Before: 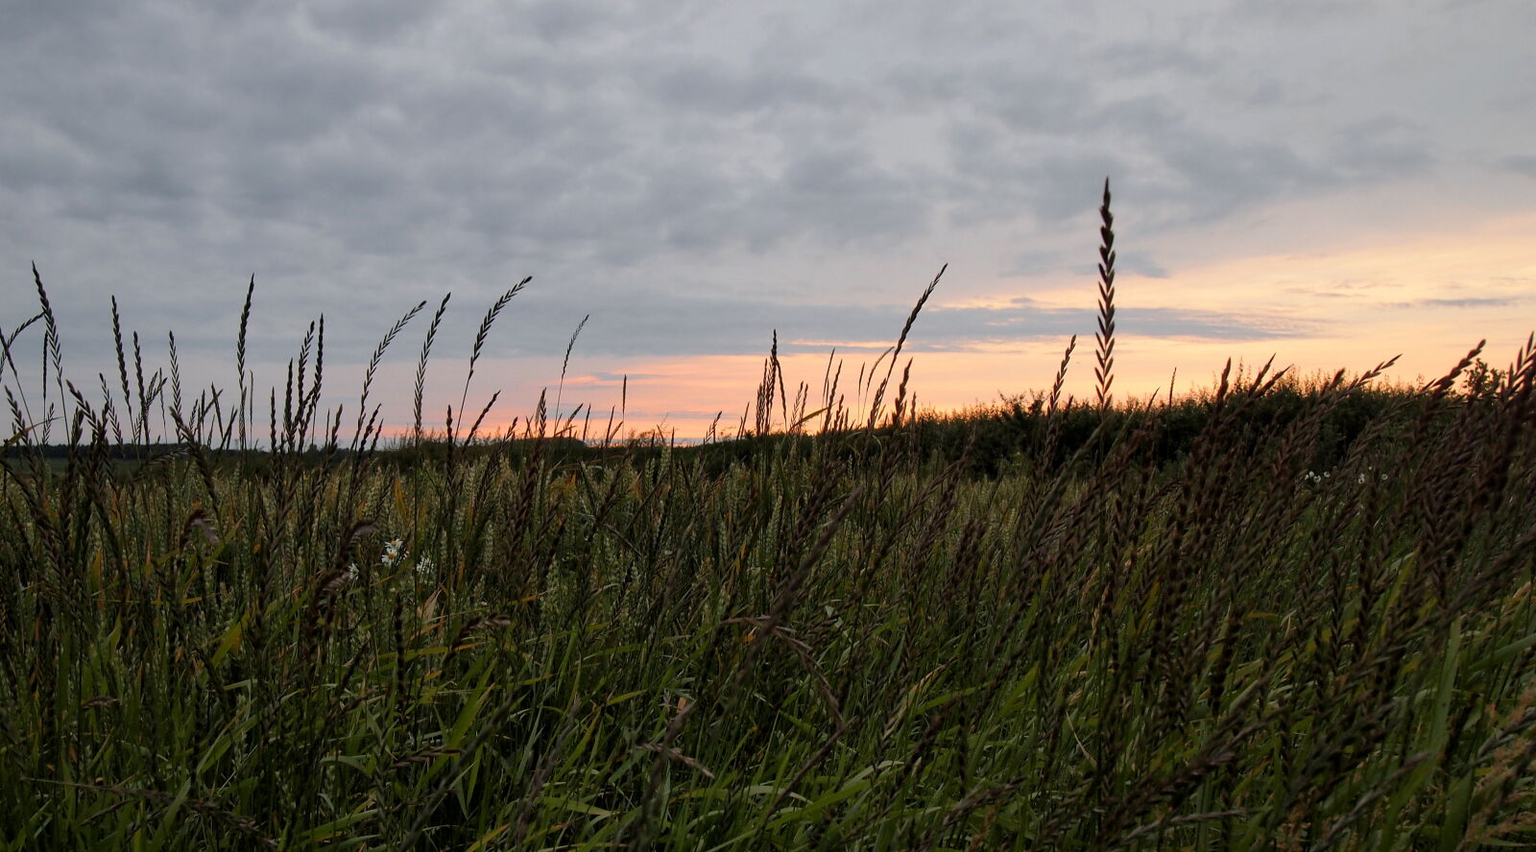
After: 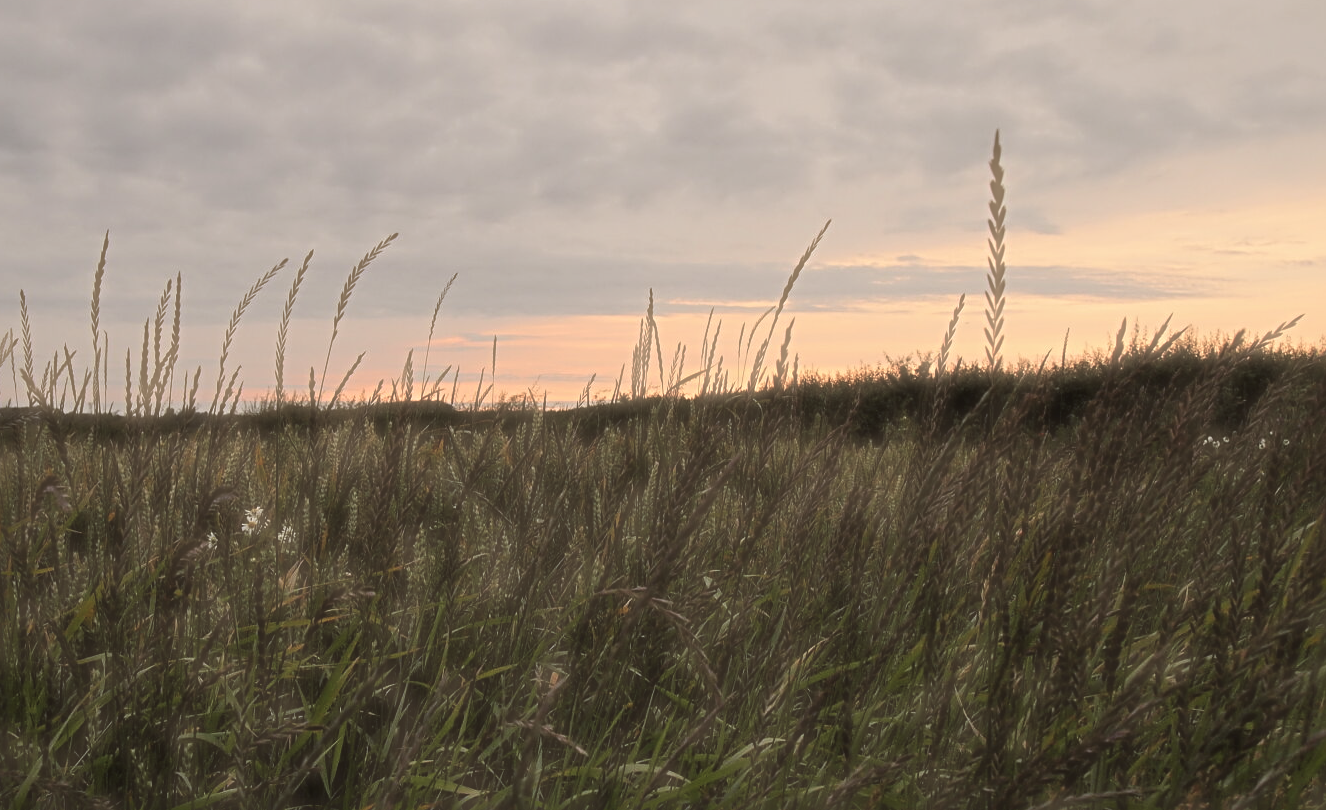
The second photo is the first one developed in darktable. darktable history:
sharpen: radius 4.909
color balance rgb: global offset › luminance 0.239%, linear chroma grading › global chroma -15.691%, perceptual saturation grading › global saturation 19.85%, global vibrance 9.831%
crop: left 9.769%, top 6.258%, right 7.354%, bottom 2.483%
haze removal: strength -0.894, distance 0.223, compatibility mode true, adaptive false
